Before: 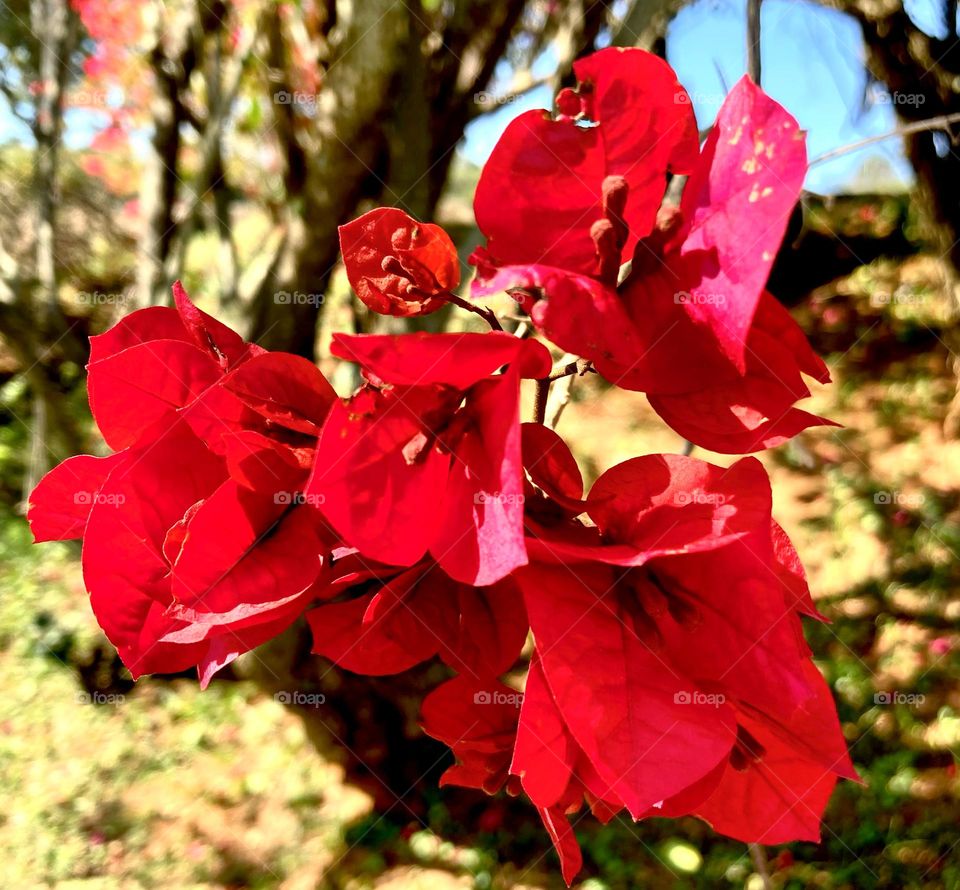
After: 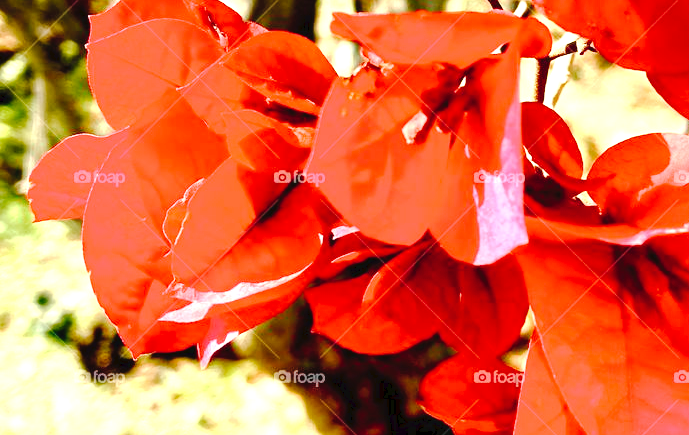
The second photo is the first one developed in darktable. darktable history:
exposure: exposure 1.138 EV, compensate highlight preservation false
tone curve: curves: ch0 [(0, 0) (0.003, 0.034) (0.011, 0.038) (0.025, 0.046) (0.044, 0.054) (0.069, 0.06) (0.1, 0.079) (0.136, 0.114) (0.177, 0.151) (0.224, 0.213) (0.277, 0.293) (0.335, 0.385) (0.399, 0.482) (0.468, 0.578) (0.543, 0.655) (0.623, 0.724) (0.709, 0.786) (0.801, 0.854) (0.898, 0.922) (1, 1)], preserve colors none
crop: top 36.174%, right 28.163%, bottom 14.843%
